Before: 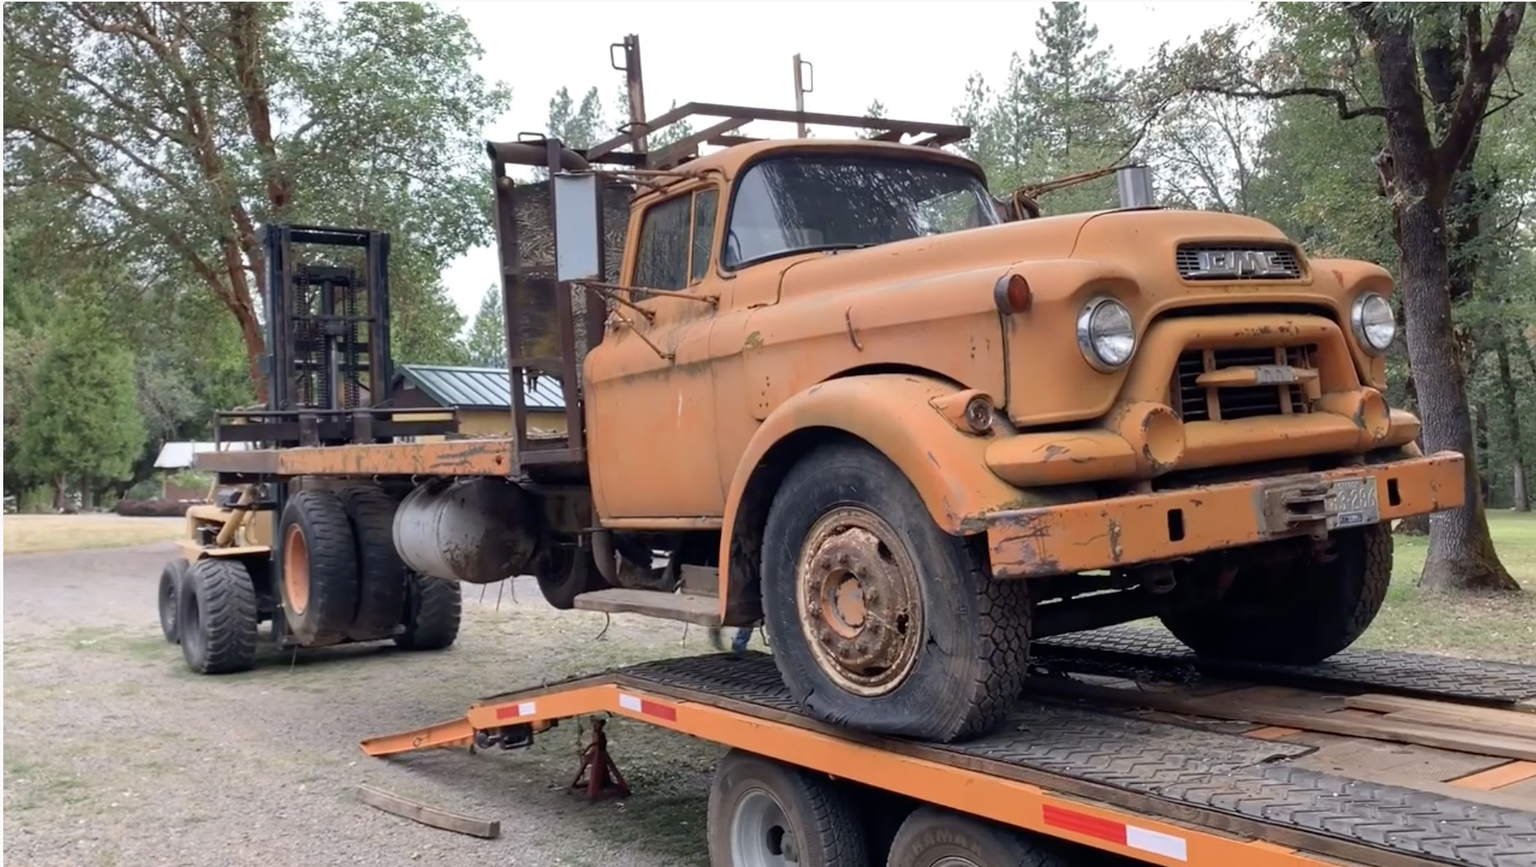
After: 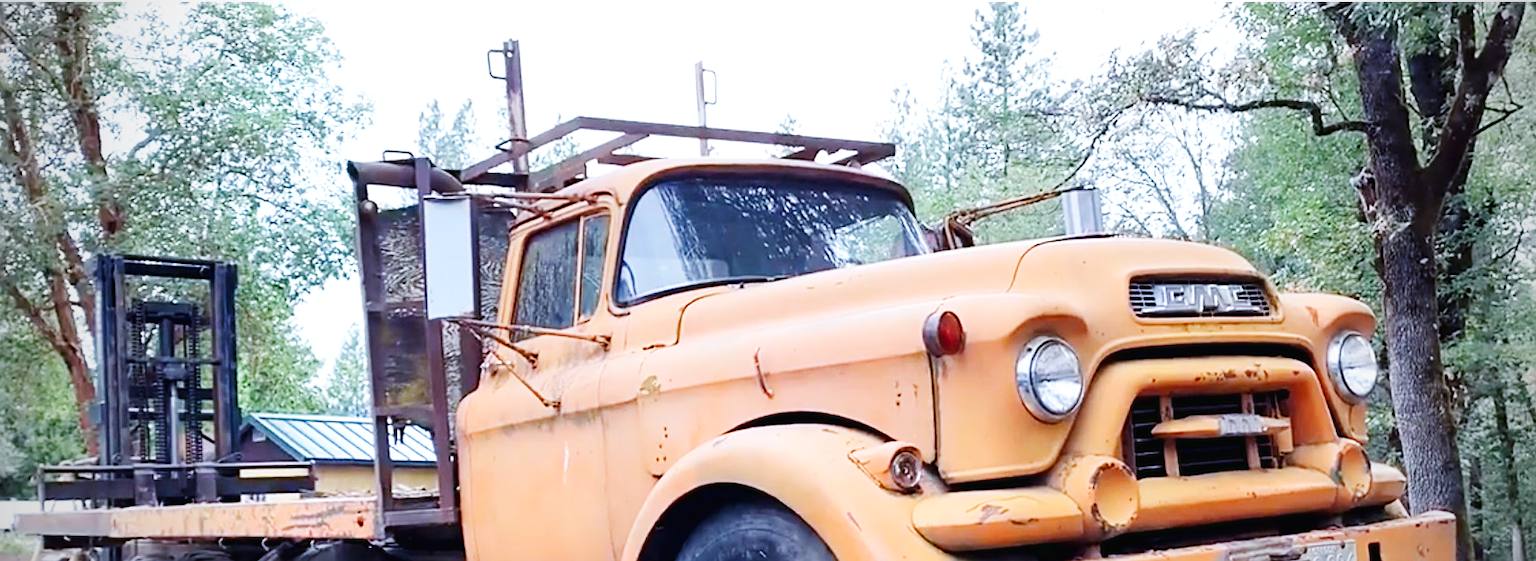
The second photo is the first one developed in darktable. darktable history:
crop and rotate: left 11.812%, bottom 42.776%
vignetting: fall-off start 71.74%
sharpen: on, module defaults
white balance: red 0.926, green 1.003, blue 1.133
base curve: curves: ch0 [(0, 0.003) (0.001, 0.002) (0.006, 0.004) (0.02, 0.022) (0.048, 0.086) (0.094, 0.234) (0.162, 0.431) (0.258, 0.629) (0.385, 0.8) (0.548, 0.918) (0.751, 0.988) (1, 1)], preserve colors none
